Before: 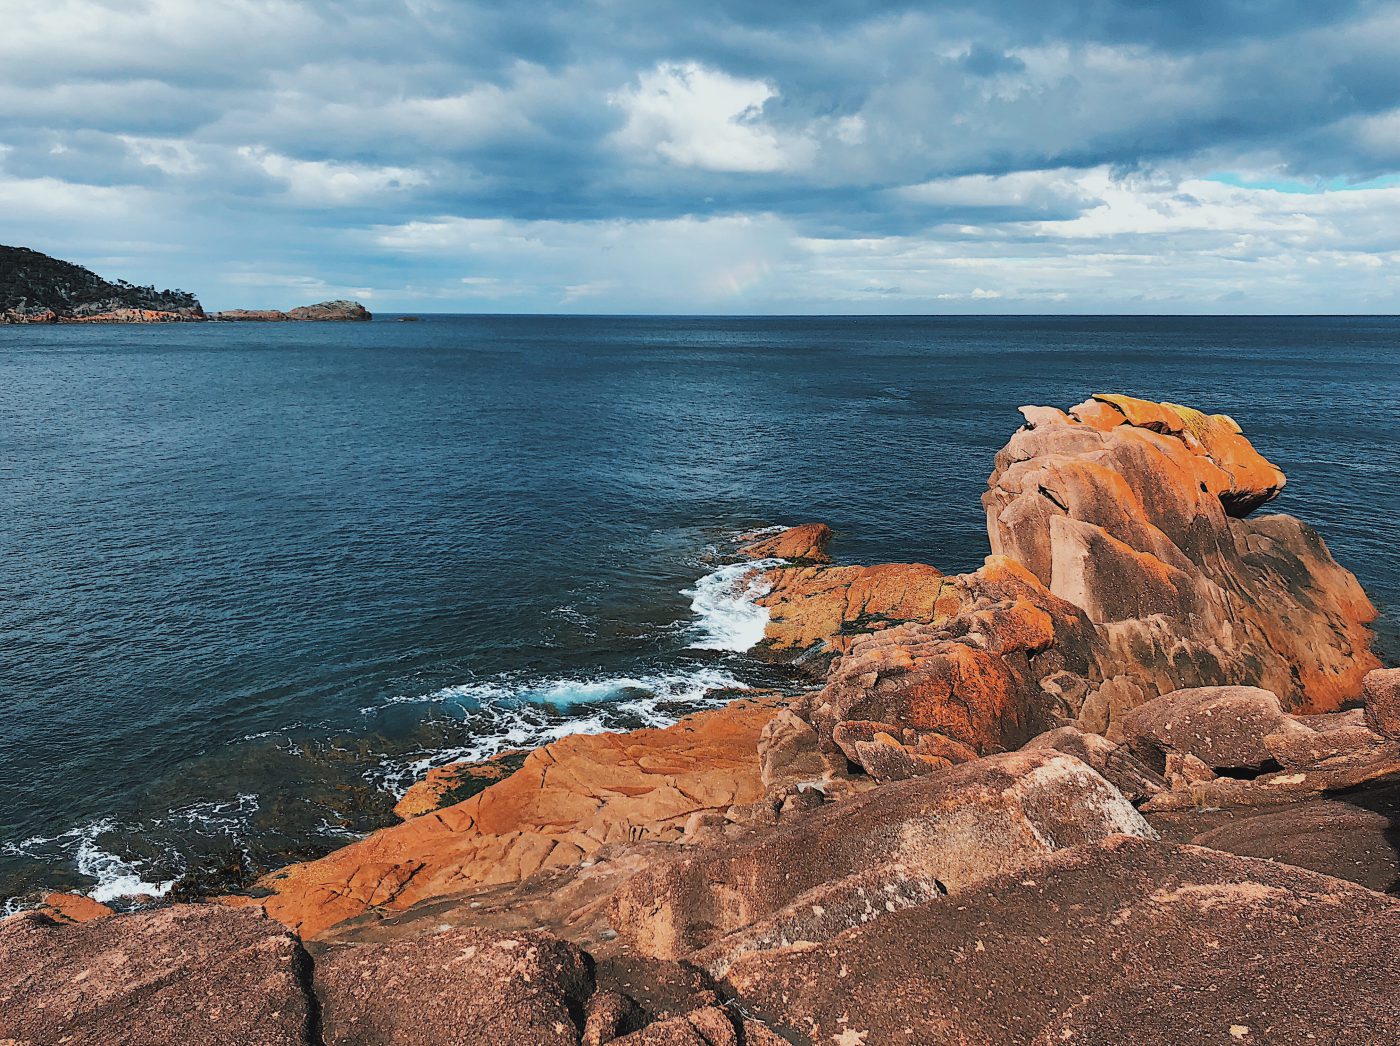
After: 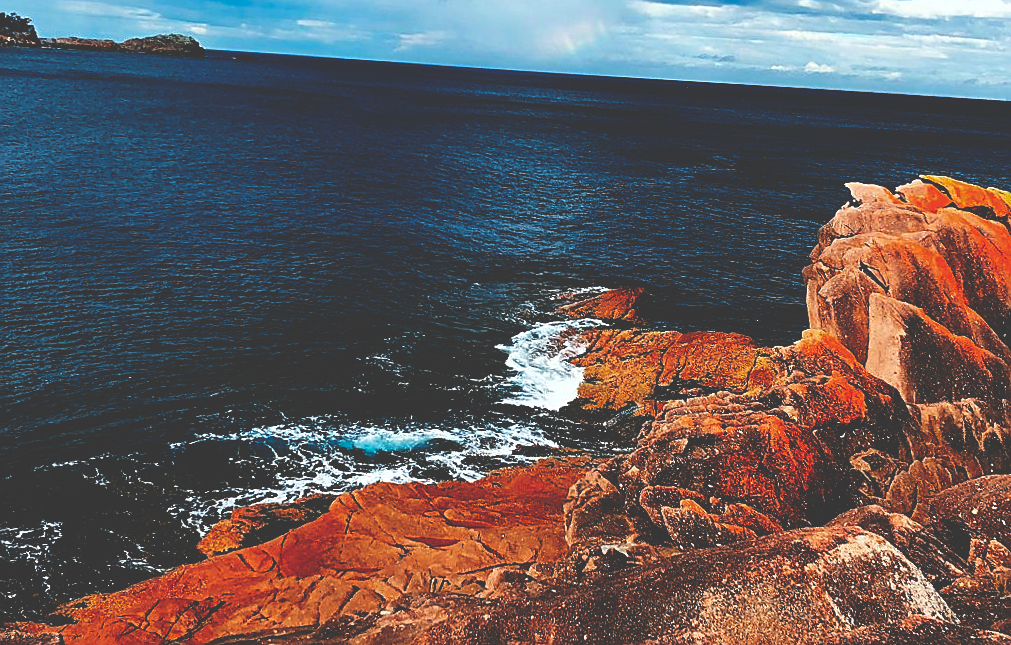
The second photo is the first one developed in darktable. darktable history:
exposure: compensate highlight preservation false
crop and rotate: angle -3.56°, left 9.877%, top 21.241%, right 12.041%, bottom 12.039%
base curve: curves: ch0 [(0, 0.036) (0.083, 0.04) (0.804, 1)], preserve colors none
sharpen: on, module defaults
